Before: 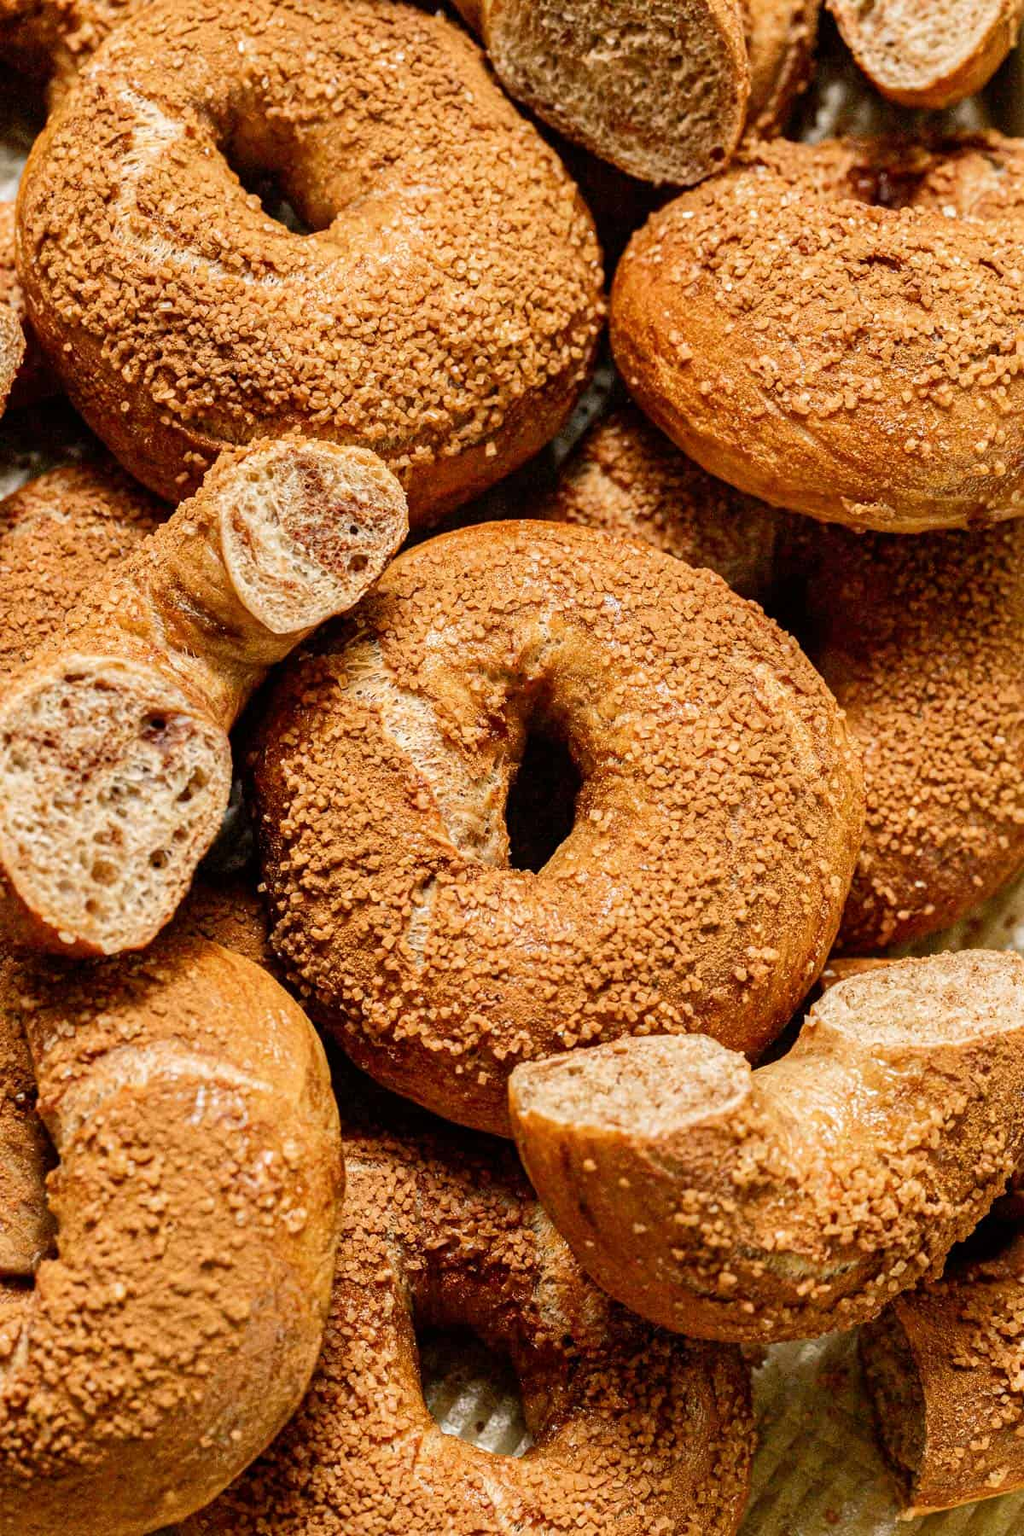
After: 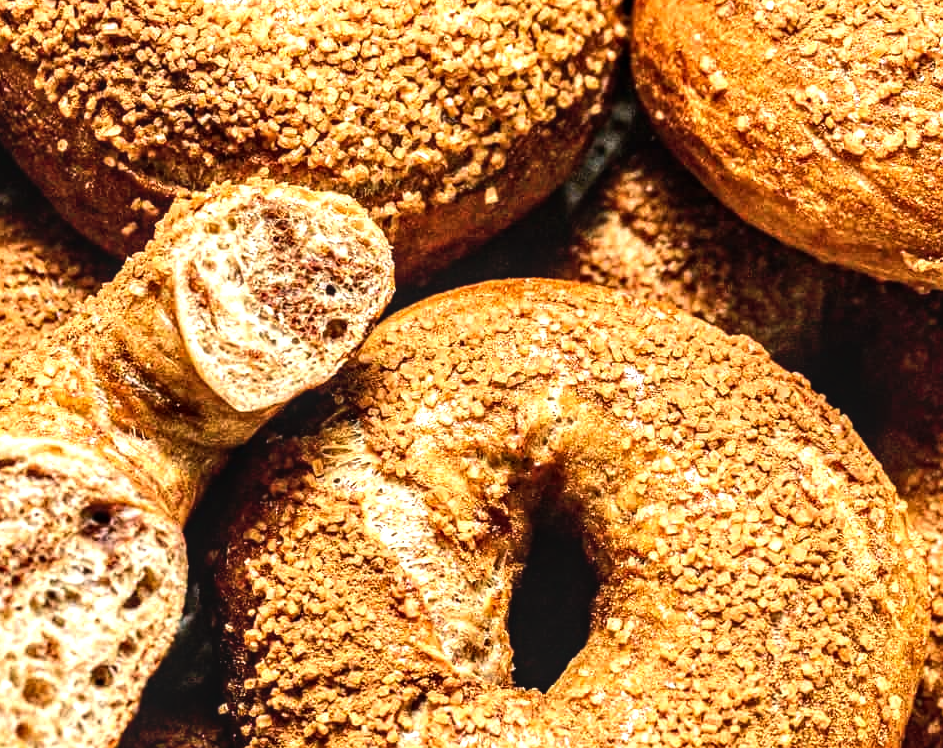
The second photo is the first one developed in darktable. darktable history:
exposure: compensate highlight preservation false
tone equalizer: -8 EV -1.08 EV, -7 EV -1.01 EV, -6 EV -0.867 EV, -5 EV -0.578 EV, -3 EV 0.578 EV, -2 EV 0.867 EV, -1 EV 1.01 EV, +0 EV 1.08 EV, edges refinement/feathering 500, mask exposure compensation -1.57 EV, preserve details no
crop: left 7.036%, top 18.398%, right 14.379%, bottom 40.043%
local contrast: on, module defaults
